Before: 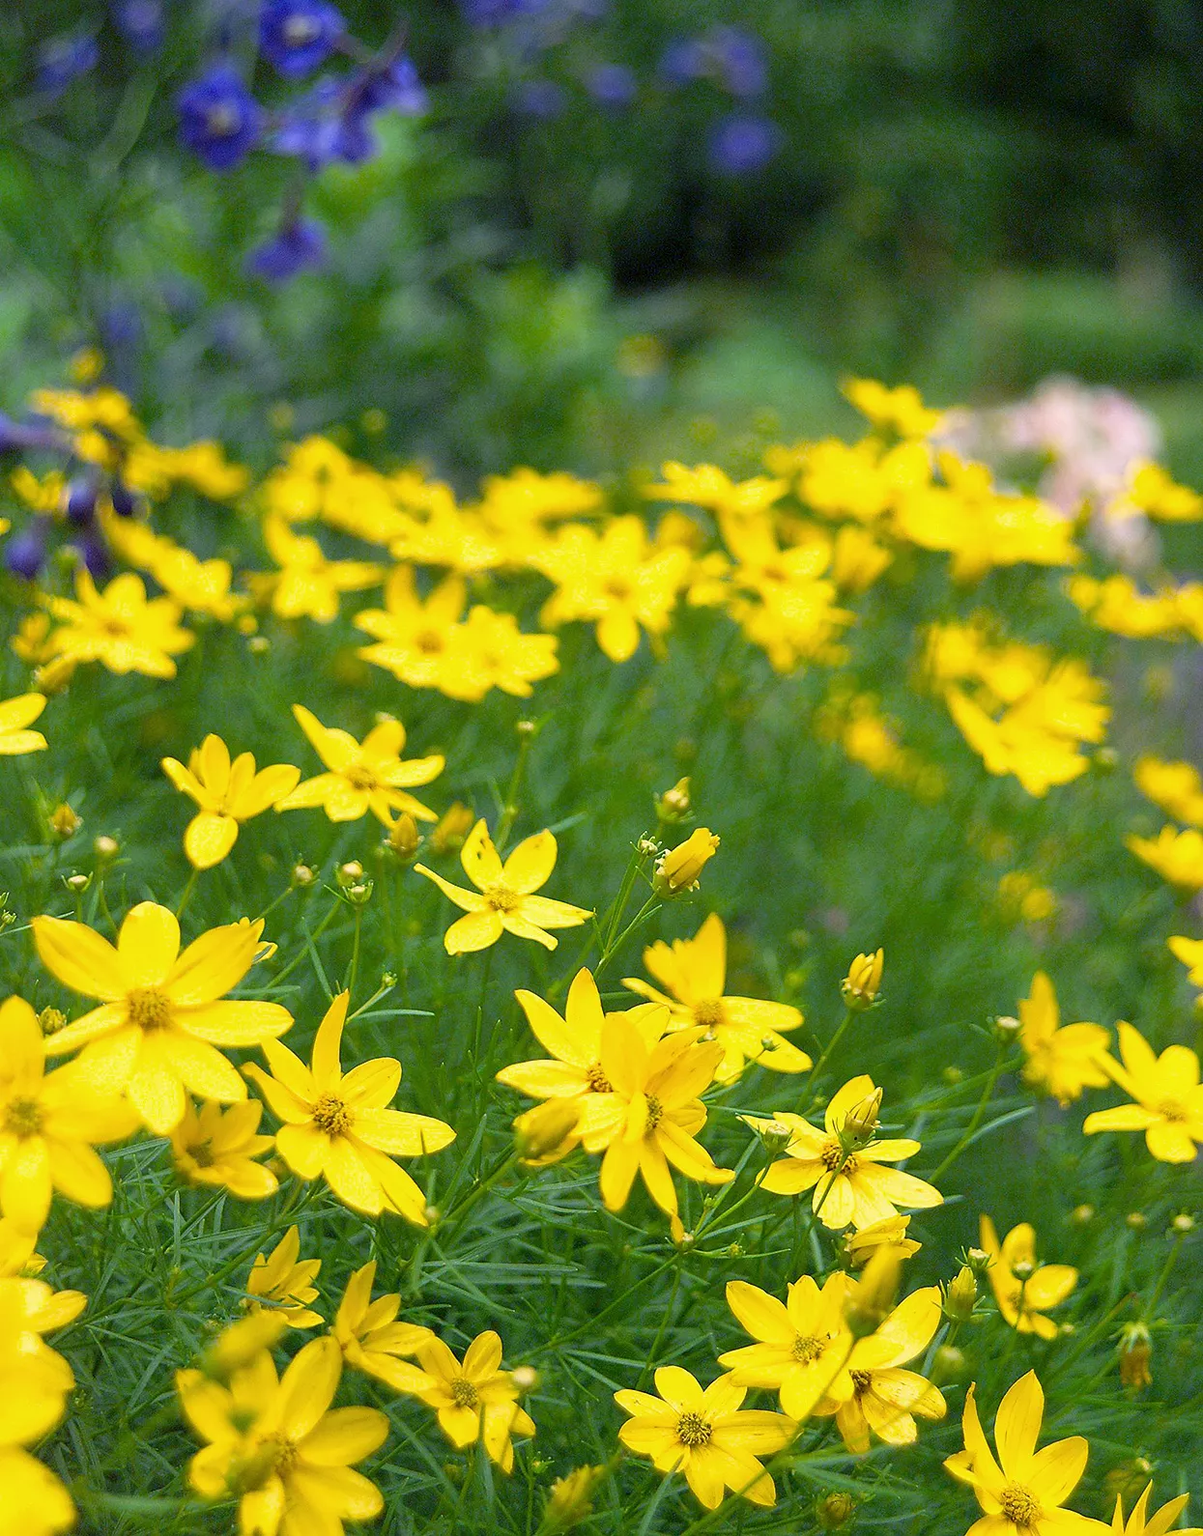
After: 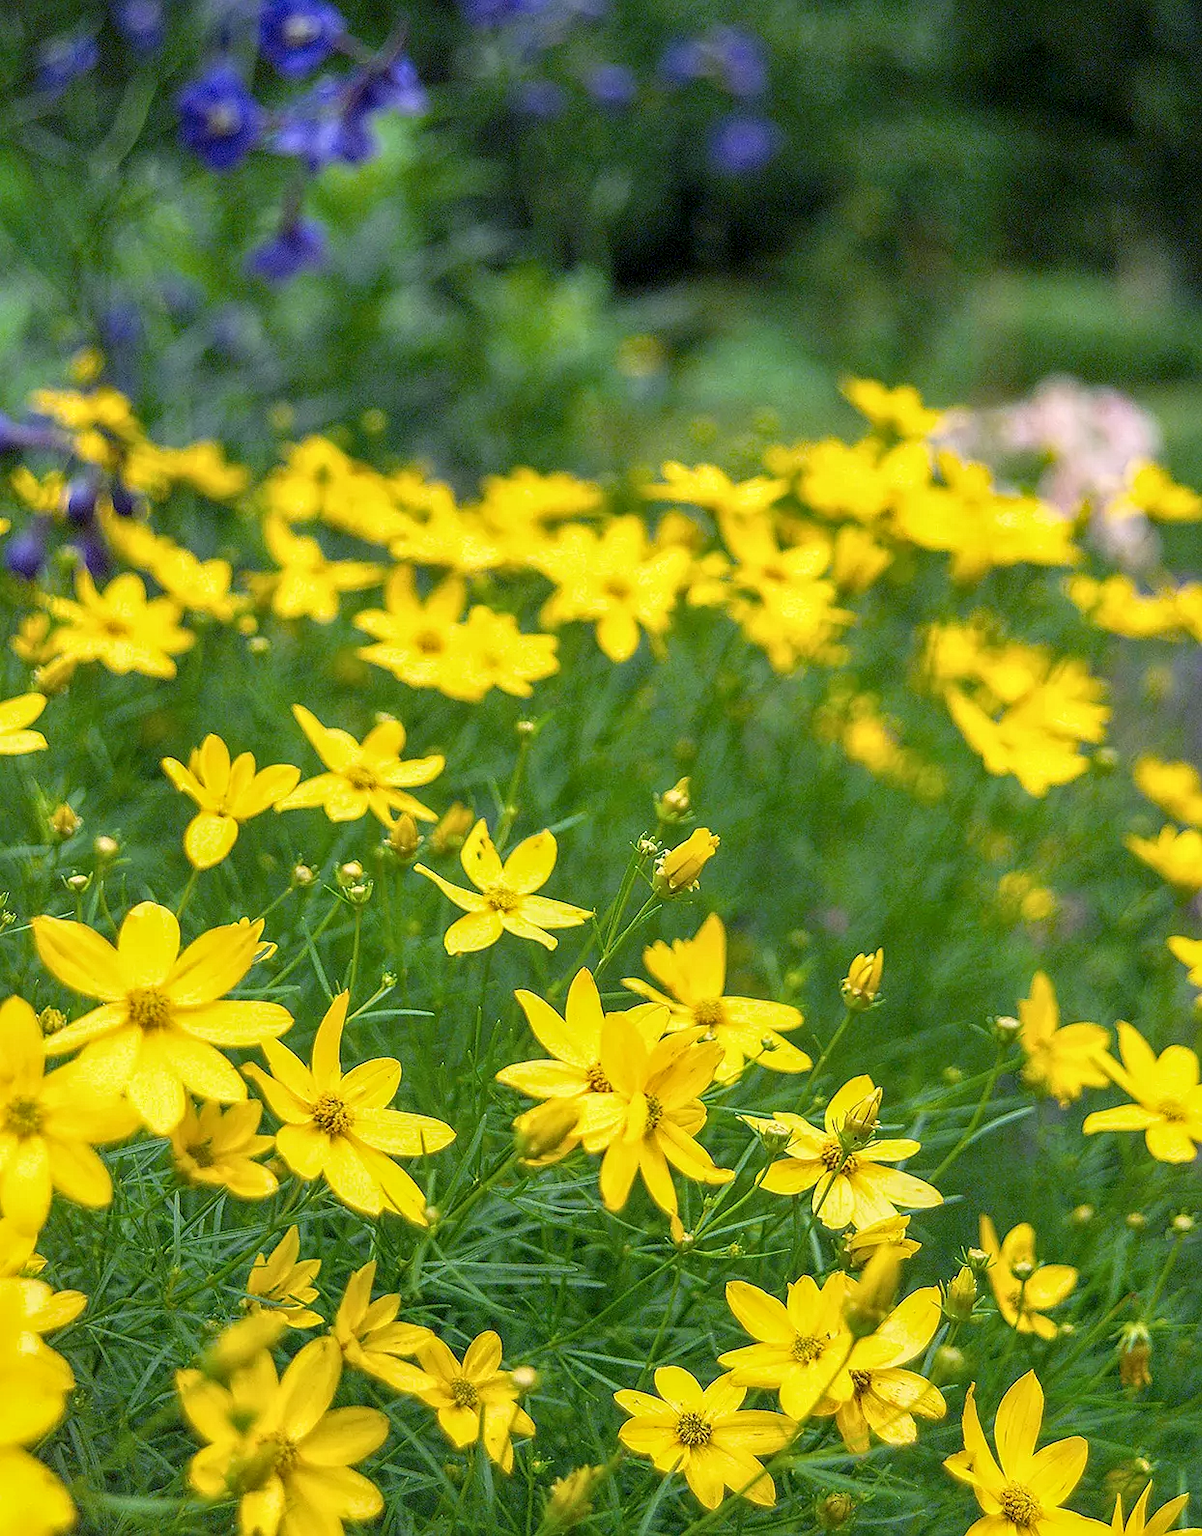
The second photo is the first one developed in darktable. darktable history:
local contrast: highlights 0%, shadows 0%, detail 133%
sharpen: radius 1.272, amount 0.305, threshold 0
